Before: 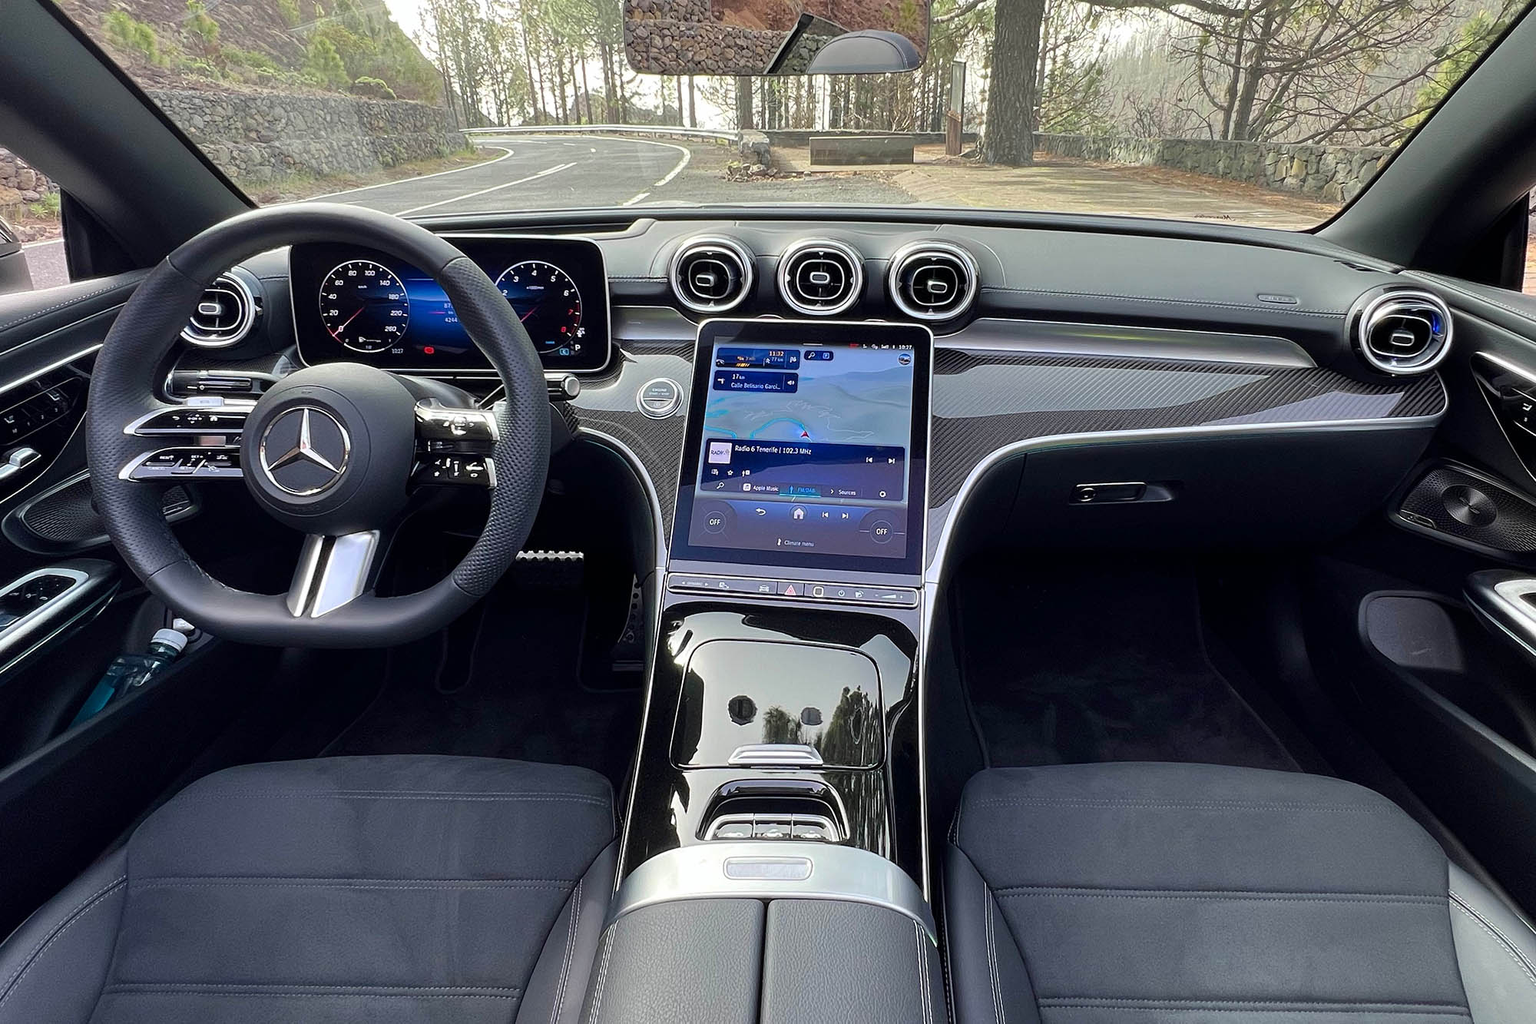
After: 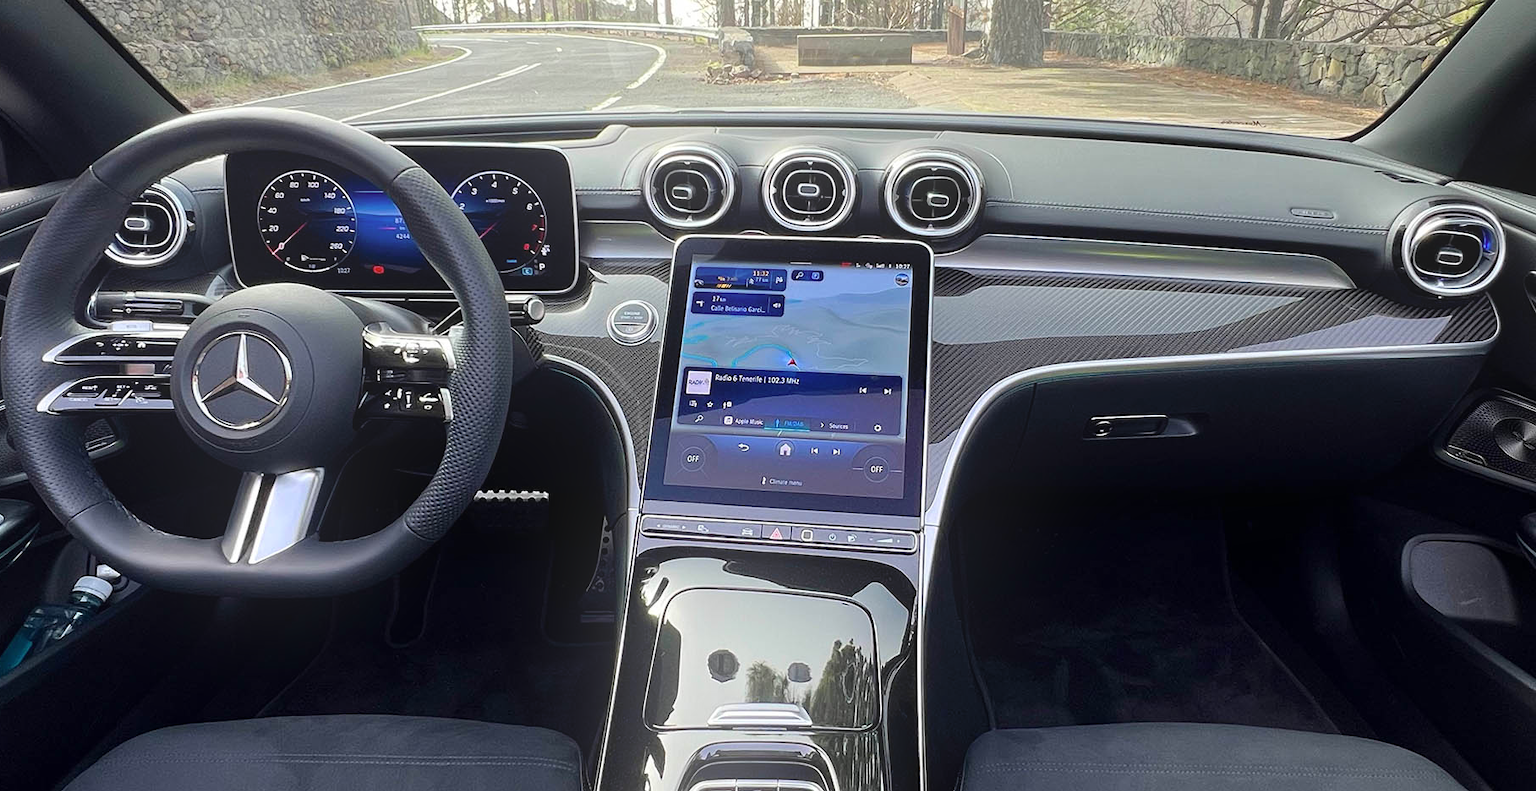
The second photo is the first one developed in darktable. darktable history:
crop: left 5.596%, top 10.314%, right 3.534%, bottom 19.395%
bloom: on, module defaults
